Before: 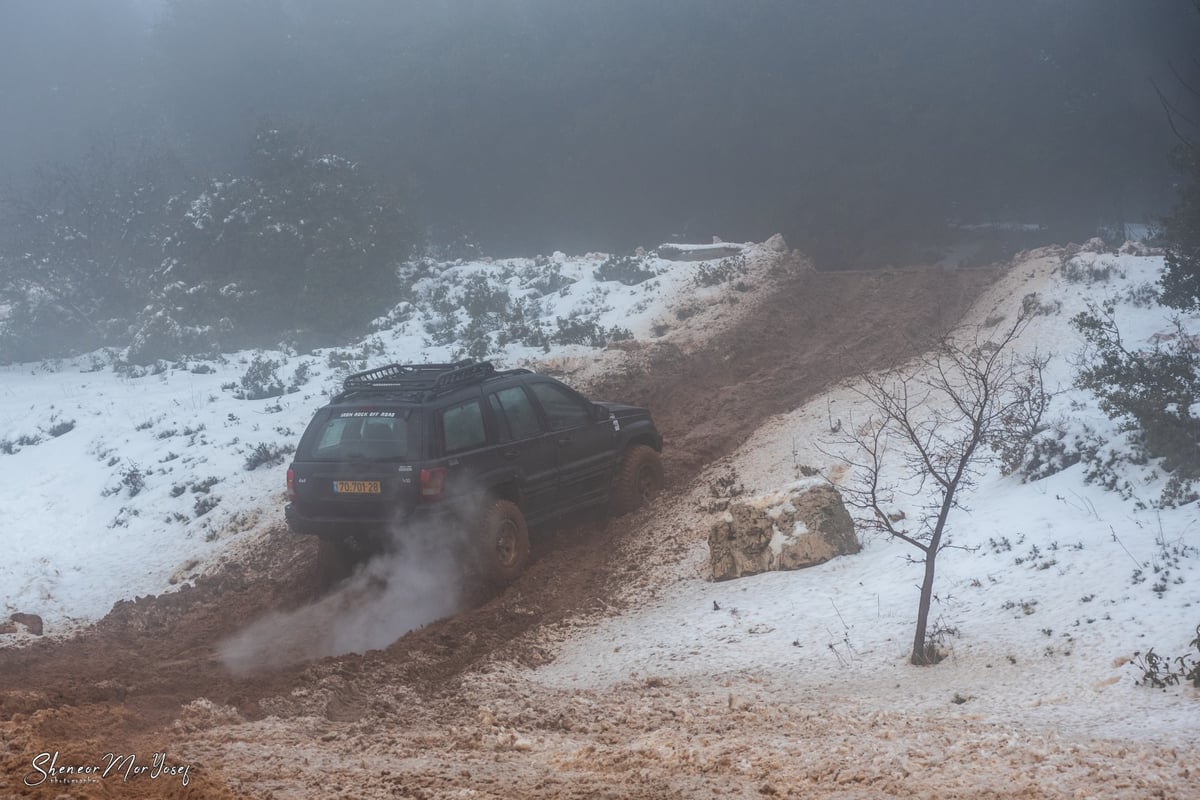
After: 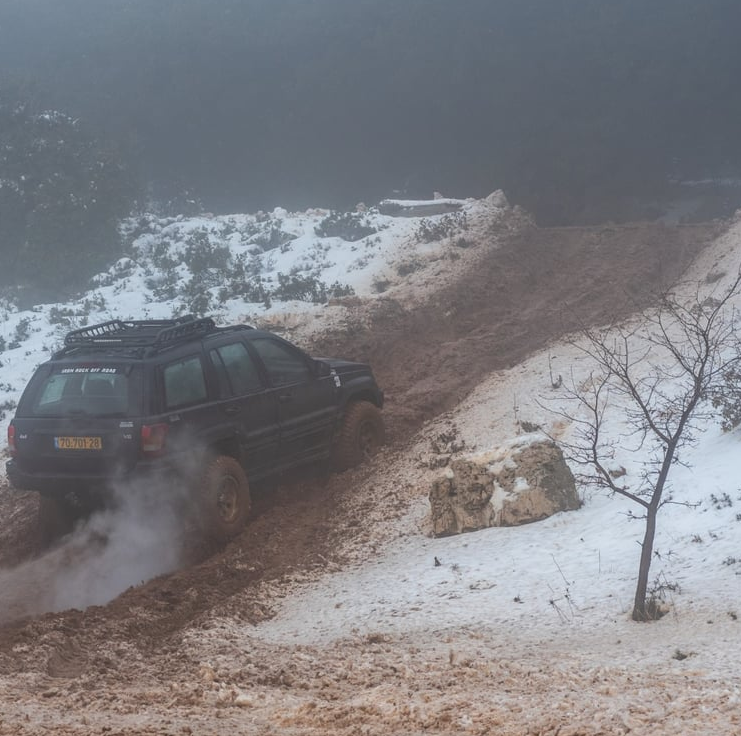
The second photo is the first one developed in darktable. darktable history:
crop and rotate: left 23.273%, top 5.619%, right 14.954%, bottom 2.288%
